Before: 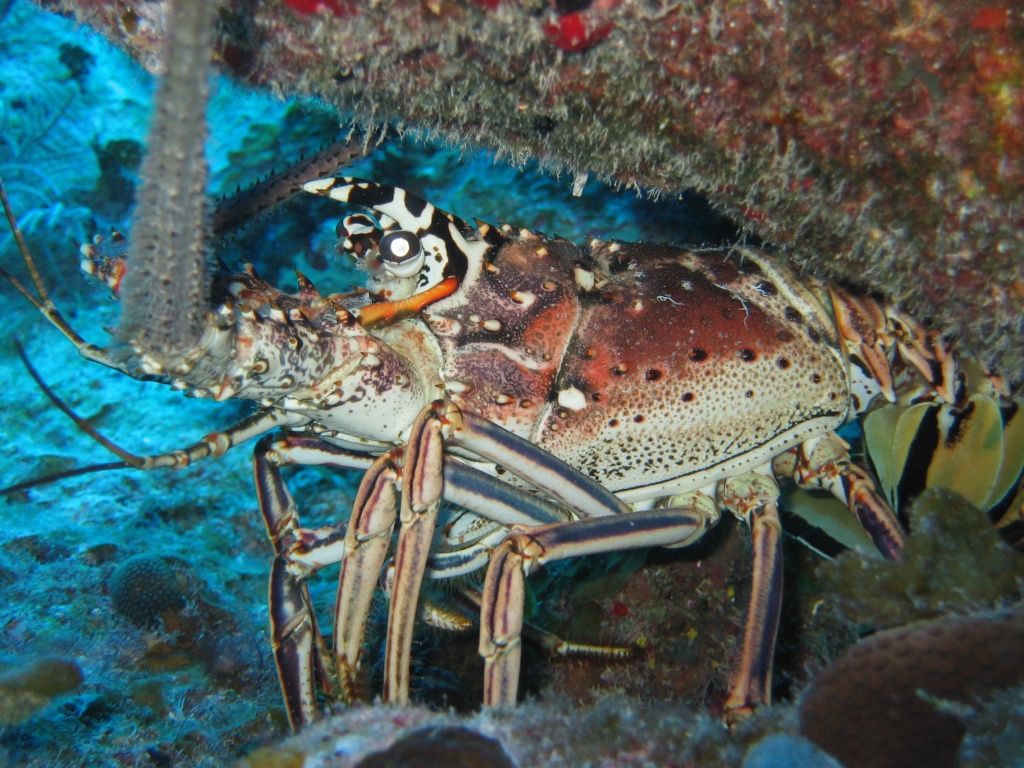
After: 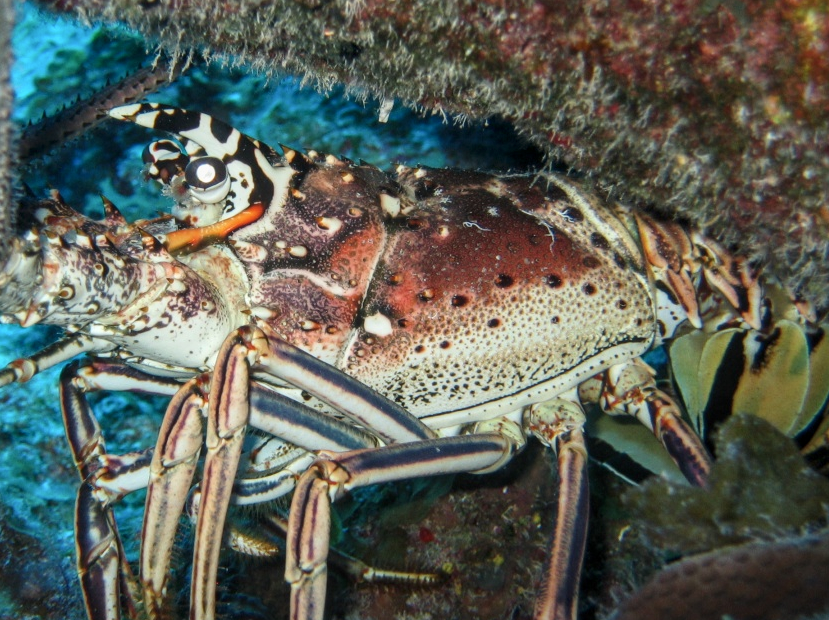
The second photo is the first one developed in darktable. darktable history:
contrast brightness saturation: contrast 0.15, brightness 0.04
crop: left 19.012%, top 9.638%, right 0%, bottom 9.585%
base curve: curves: ch0 [(0, 0) (0.297, 0.298) (1, 1)]
local contrast: on, module defaults
